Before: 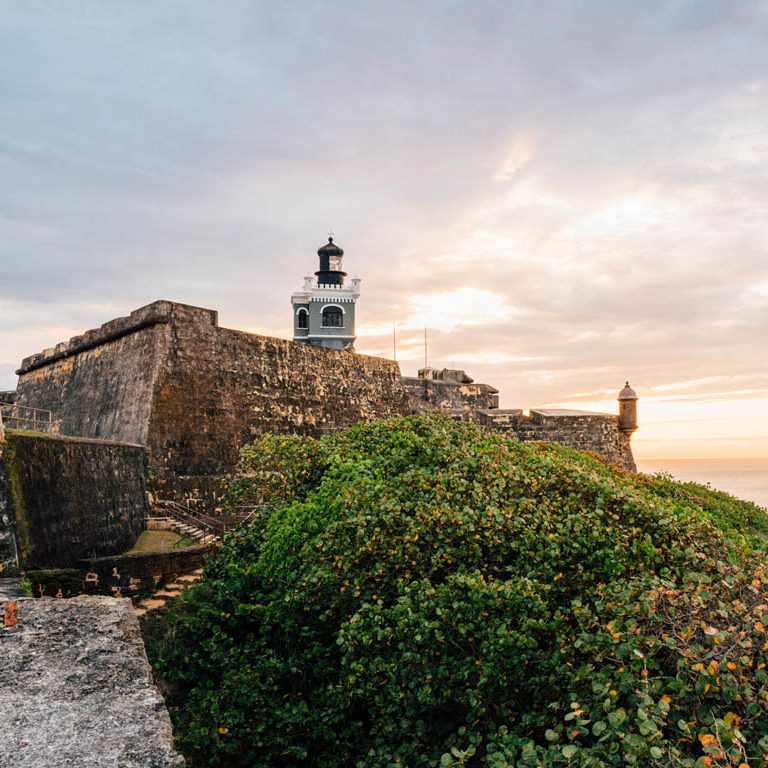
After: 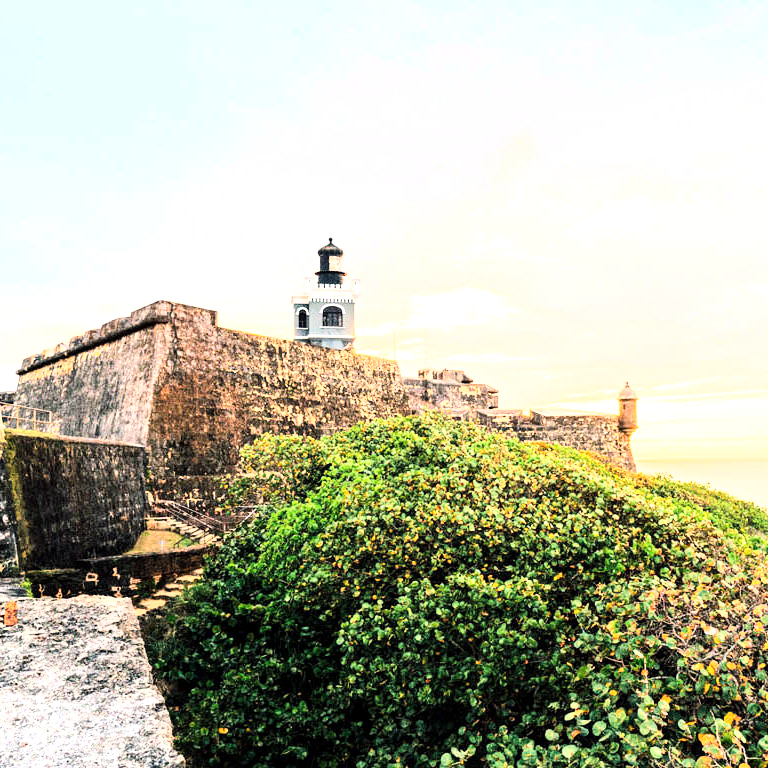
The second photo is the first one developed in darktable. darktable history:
local contrast: highlights 102%, shadows 98%, detail 119%, midtone range 0.2
exposure: exposure 0.726 EV, compensate exposure bias true, compensate highlight preservation false
base curve: curves: ch0 [(0, 0) (0.007, 0.004) (0.027, 0.03) (0.046, 0.07) (0.207, 0.54) (0.442, 0.872) (0.673, 0.972) (1, 1)]
